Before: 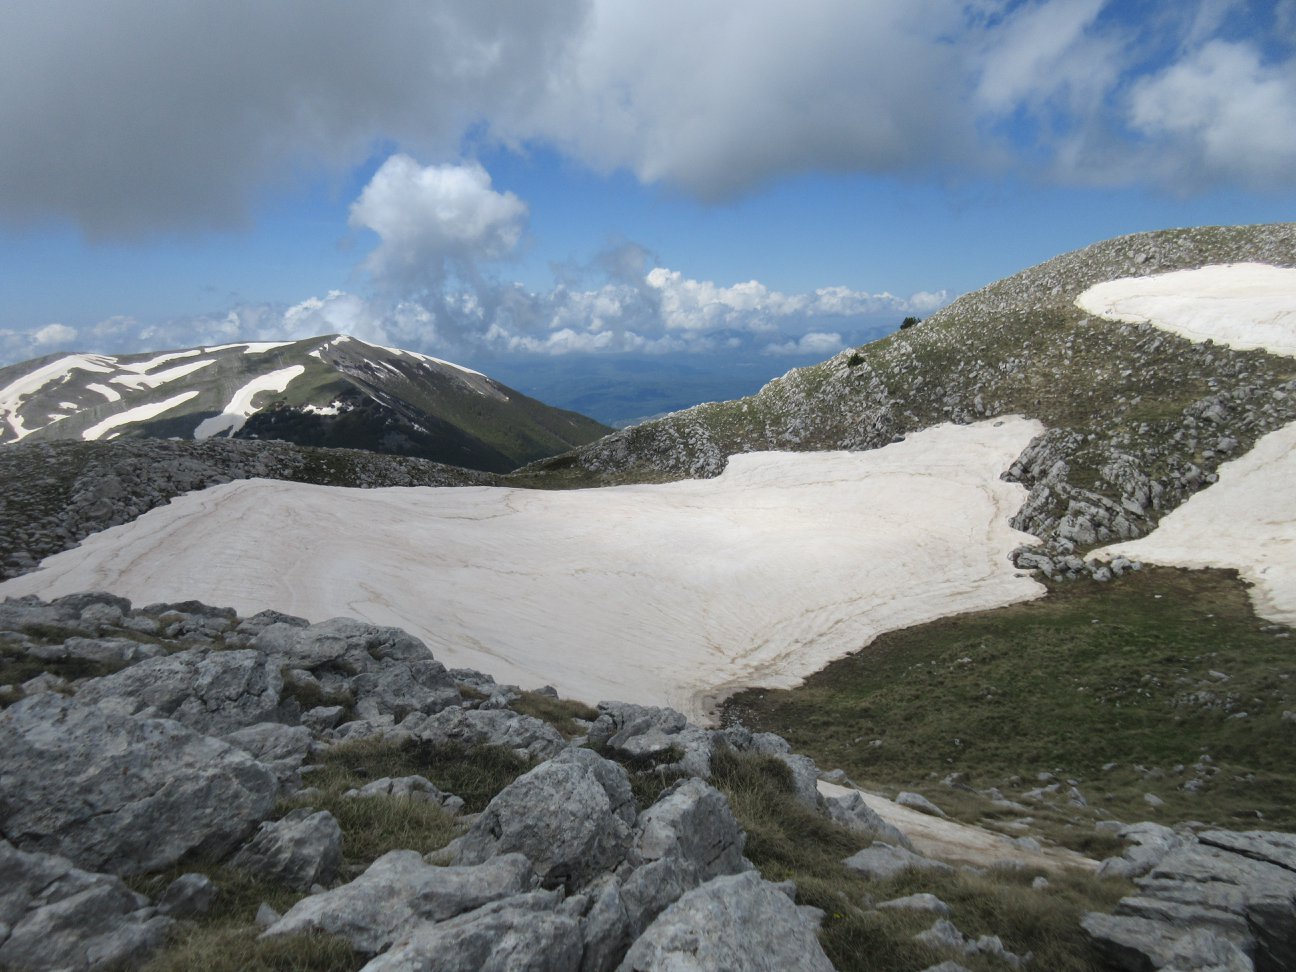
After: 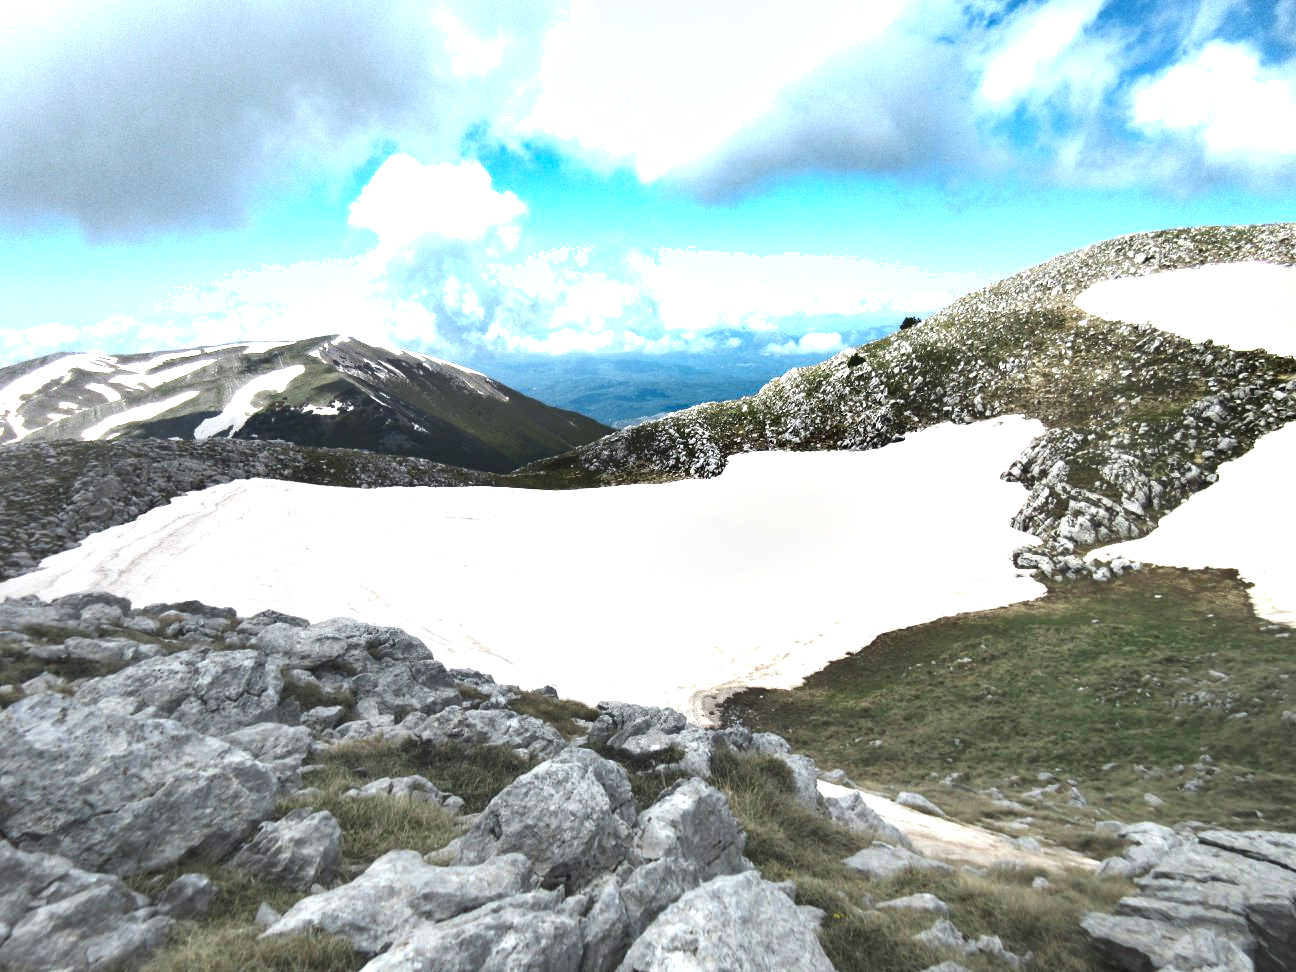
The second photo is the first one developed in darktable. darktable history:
color zones: curves: ch0 [(0.018, 0.548) (0.224, 0.64) (0.425, 0.447) (0.675, 0.575) (0.732, 0.579)]; ch1 [(0.066, 0.487) (0.25, 0.5) (0.404, 0.43) (0.75, 0.421) (0.956, 0.421)]; ch2 [(0.044, 0.561) (0.215, 0.465) (0.399, 0.544) (0.465, 0.548) (0.614, 0.447) (0.724, 0.43) (0.882, 0.623) (0.956, 0.632)]
exposure: black level correction 0, exposure 1.5 EV, compensate exposure bias true, compensate highlight preservation false
base curve: preserve colors none
shadows and highlights: shadows 60, soften with gaussian
